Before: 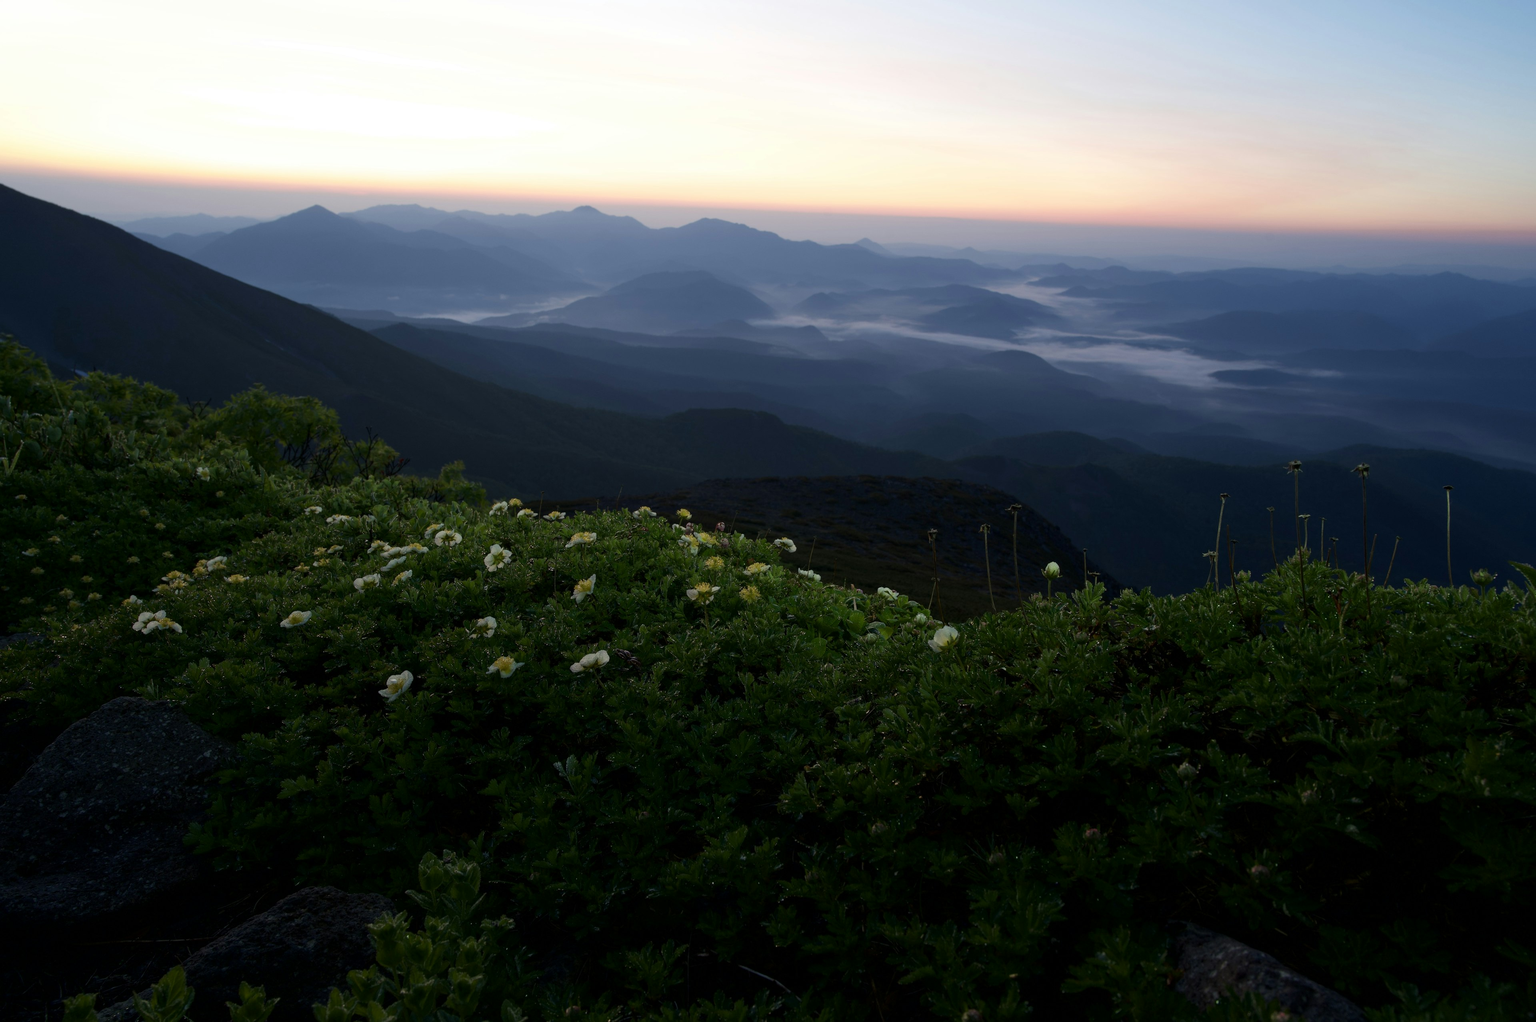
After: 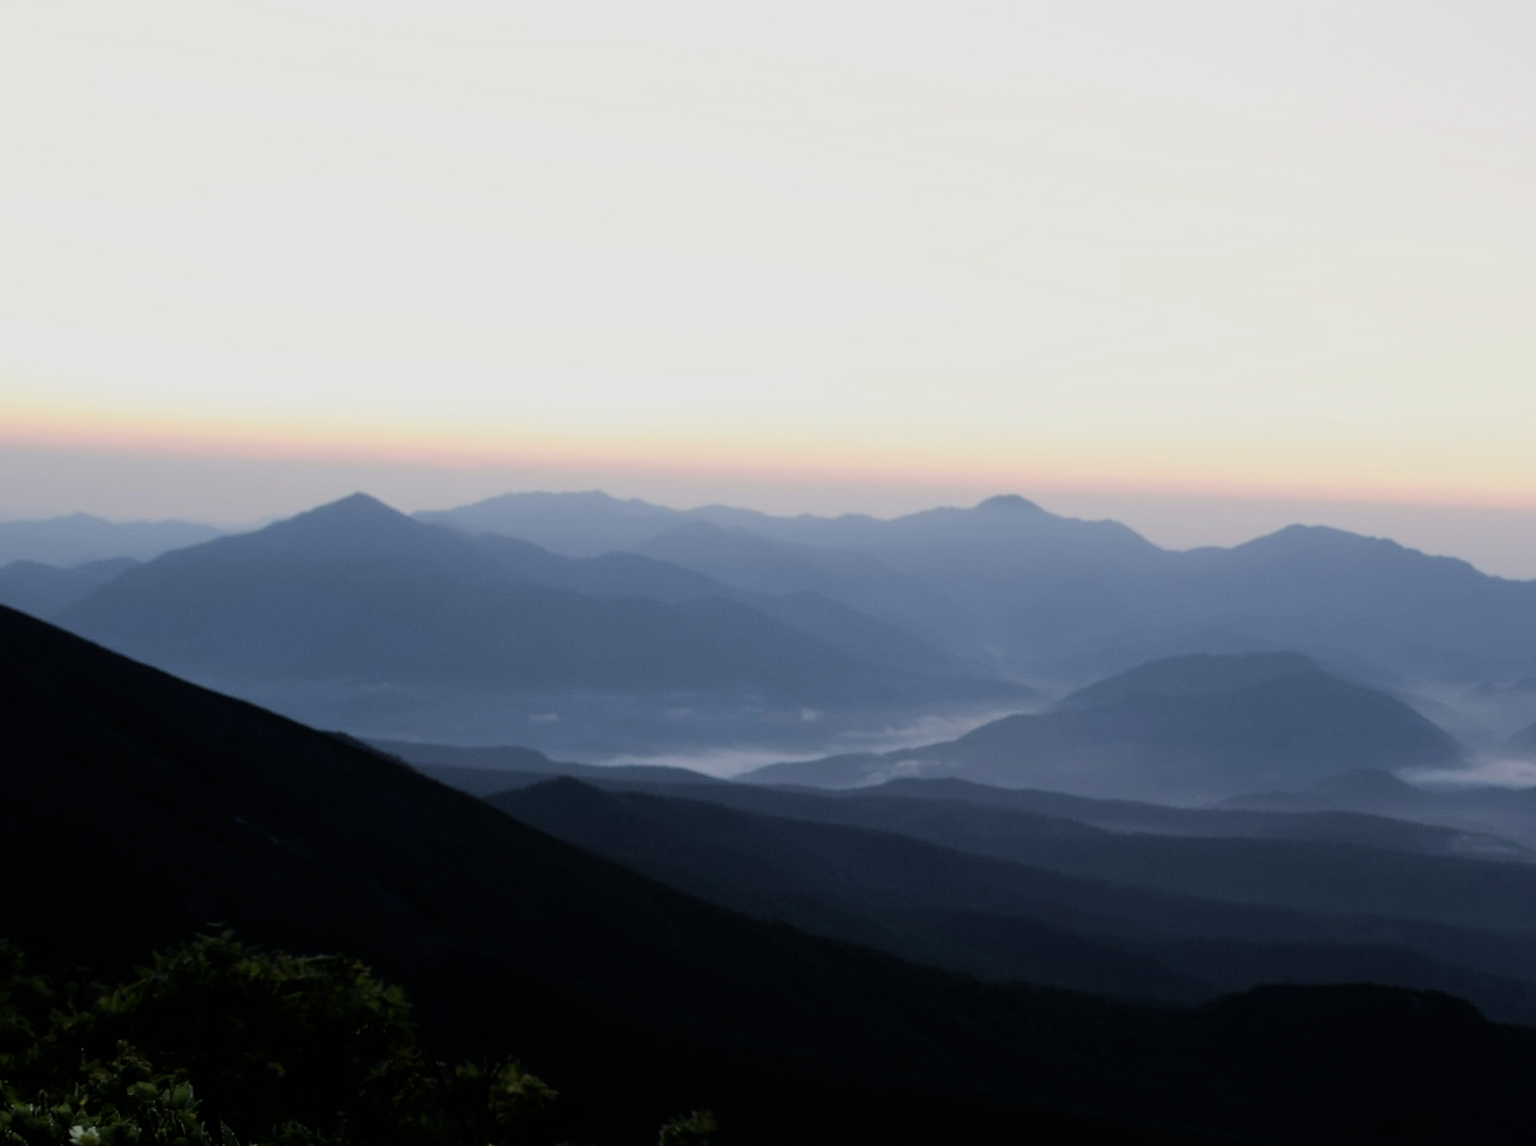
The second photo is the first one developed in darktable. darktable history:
filmic rgb: black relative exposure -5.07 EV, white relative exposure 3.97 EV, hardness 2.88, contrast 1.298, highlights saturation mix -28.56%
crop and rotate: left 10.945%, top 0.081%, right 47.598%, bottom 53.39%
